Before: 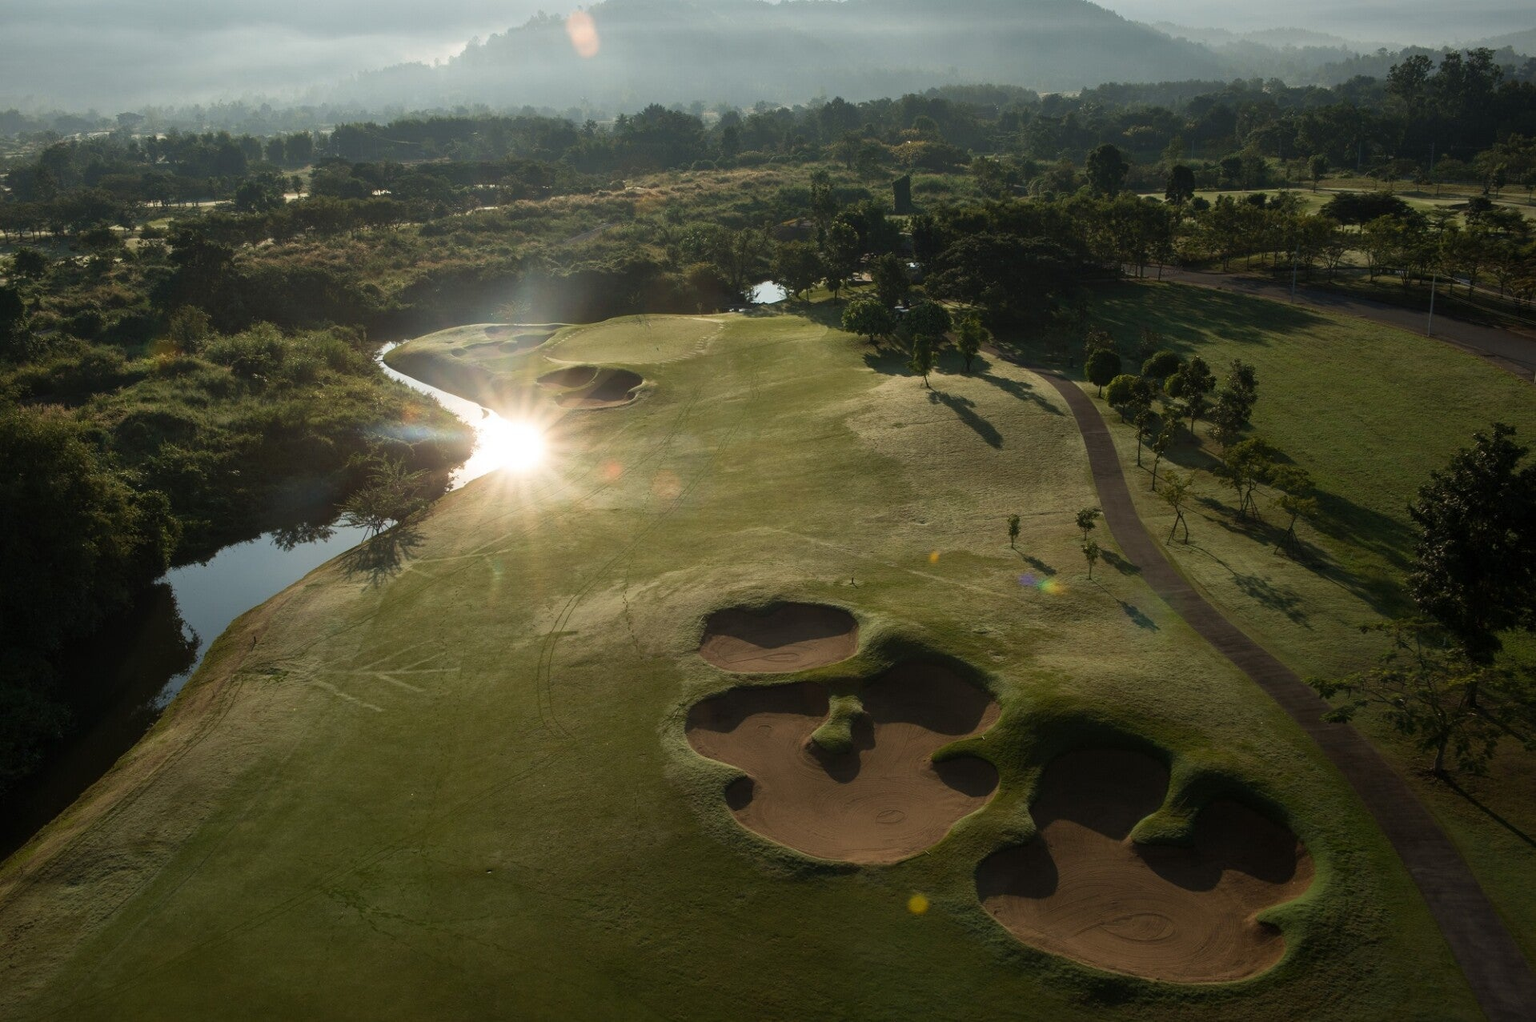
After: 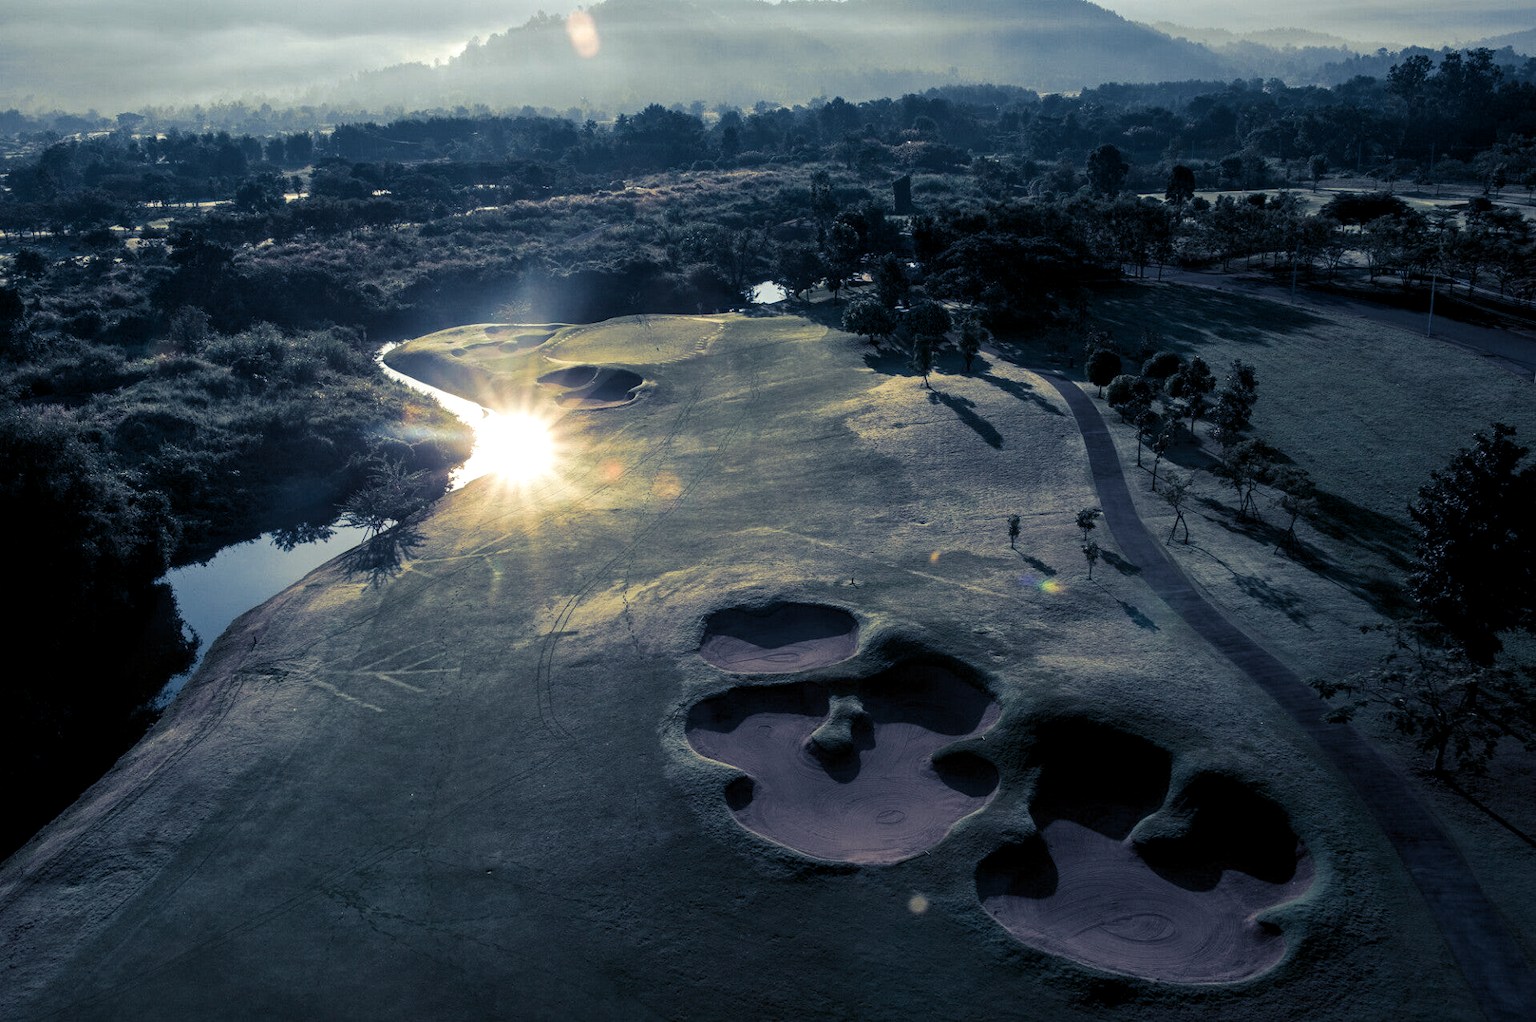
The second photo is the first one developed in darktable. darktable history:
split-toning: shadows › hue 226.8°, shadows › saturation 0.84
local contrast: detail 150%
